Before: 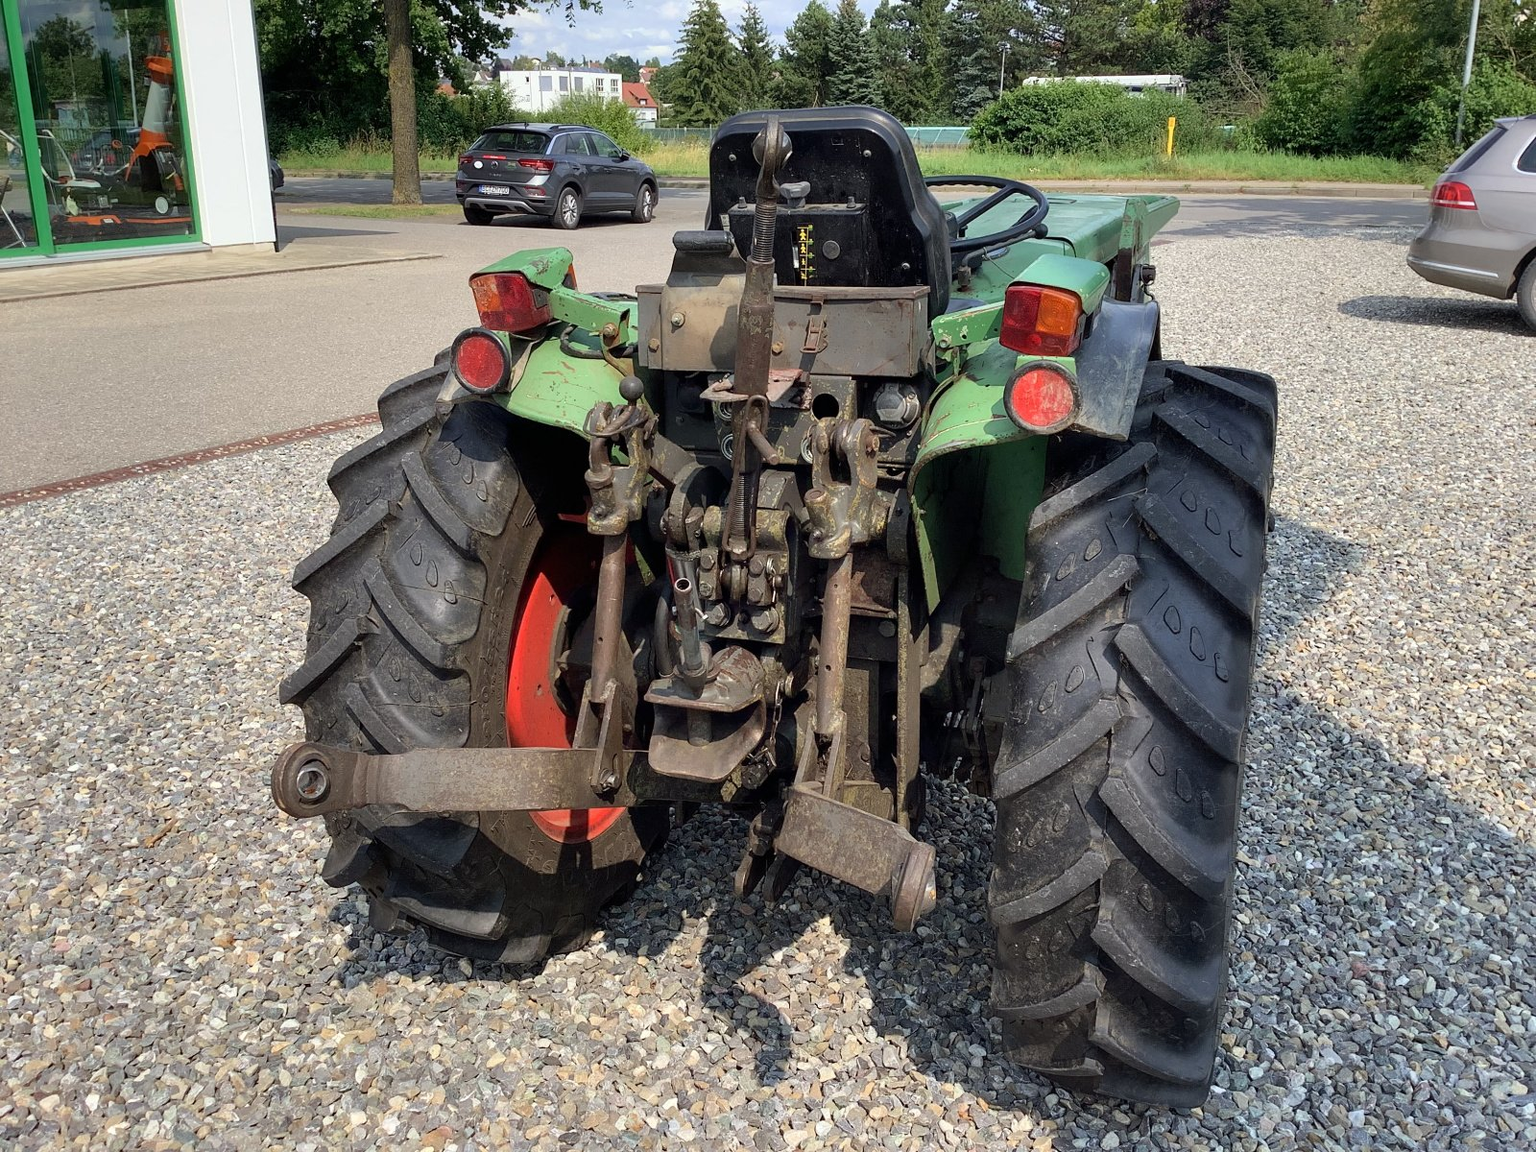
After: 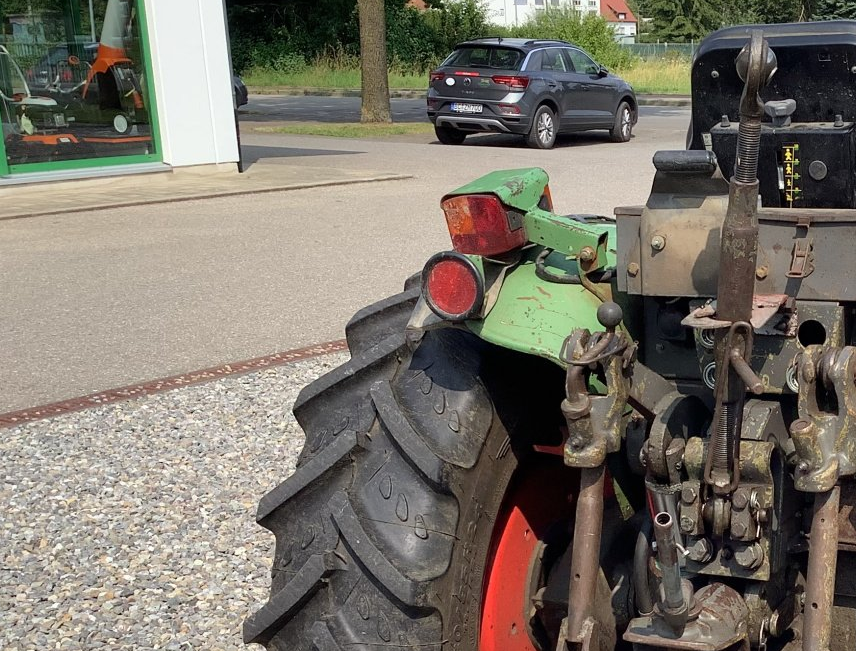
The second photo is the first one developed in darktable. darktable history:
crop and rotate: left 3.019%, top 7.54%, right 43.439%, bottom 38.143%
